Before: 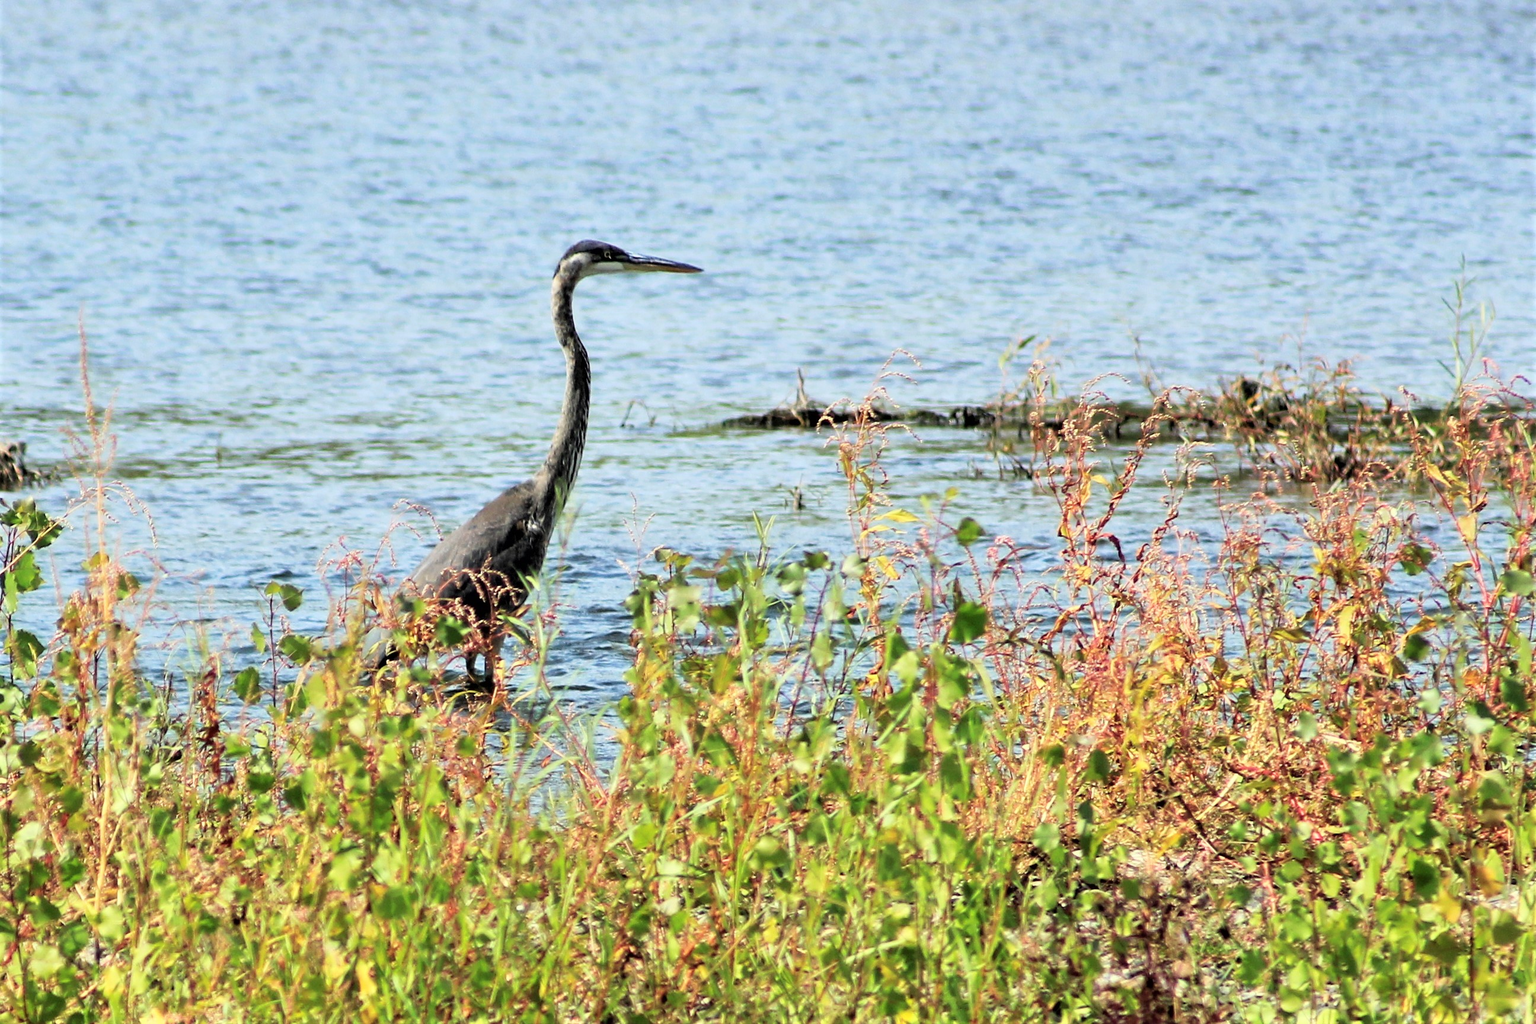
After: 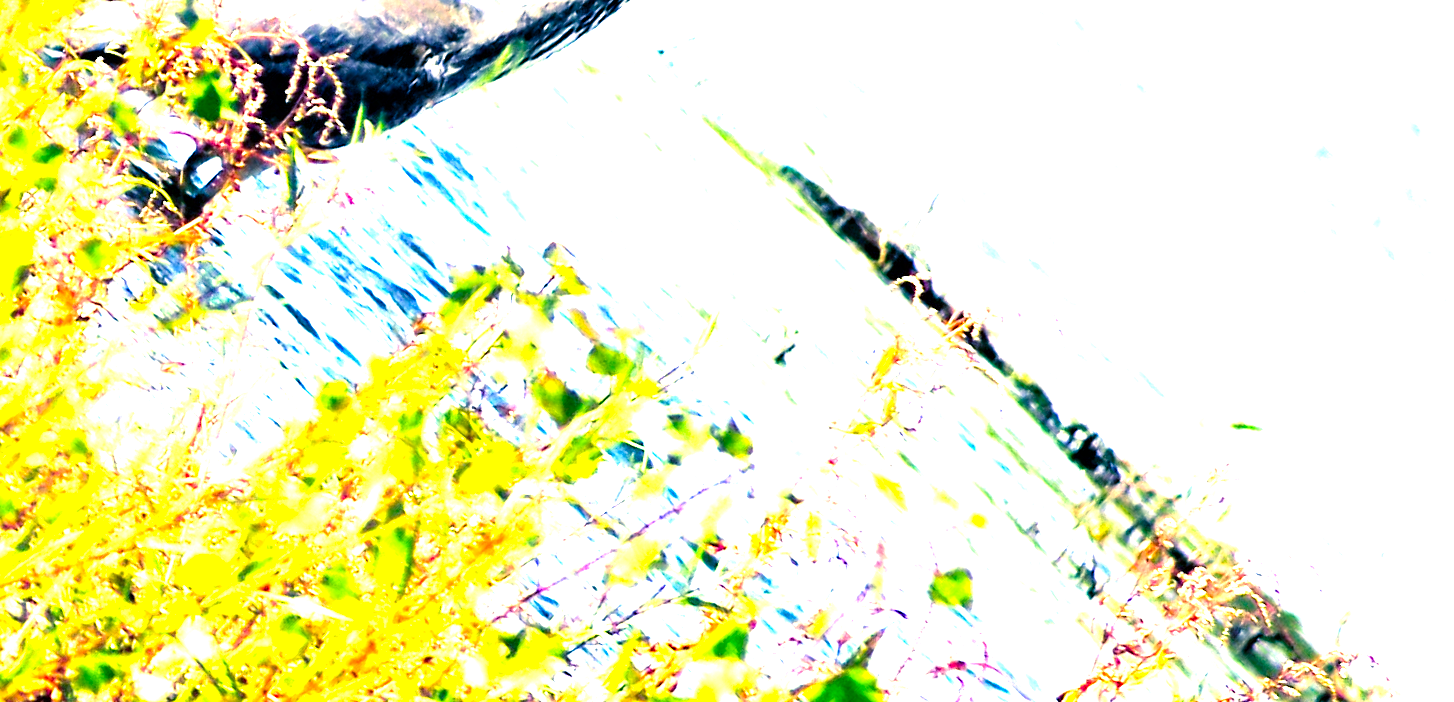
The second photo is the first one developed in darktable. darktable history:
crop and rotate: angle -44.34°, top 16.568%, right 0.978%, bottom 11.735%
color balance rgb: shadows lift › luminance -40.8%, shadows lift › chroma 13.831%, shadows lift › hue 259.45°, highlights gain › chroma 3.013%, highlights gain › hue 60.24°, linear chroma grading › global chroma 9.229%, perceptual saturation grading › global saturation 23.362%, perceptual saturation grading › highlights -24.02%, perceptual saturation grading › mid-tones 23.898%, perceptual saturation grading › shadows 39.681%, perceptual brilliance grading › highlights 7.341%, perceptual brilliance grading › mid-tones 3.091%, perceptual brilliance grading › shadows 1.658%
levels: levels [0, 0.281, 0.562]
